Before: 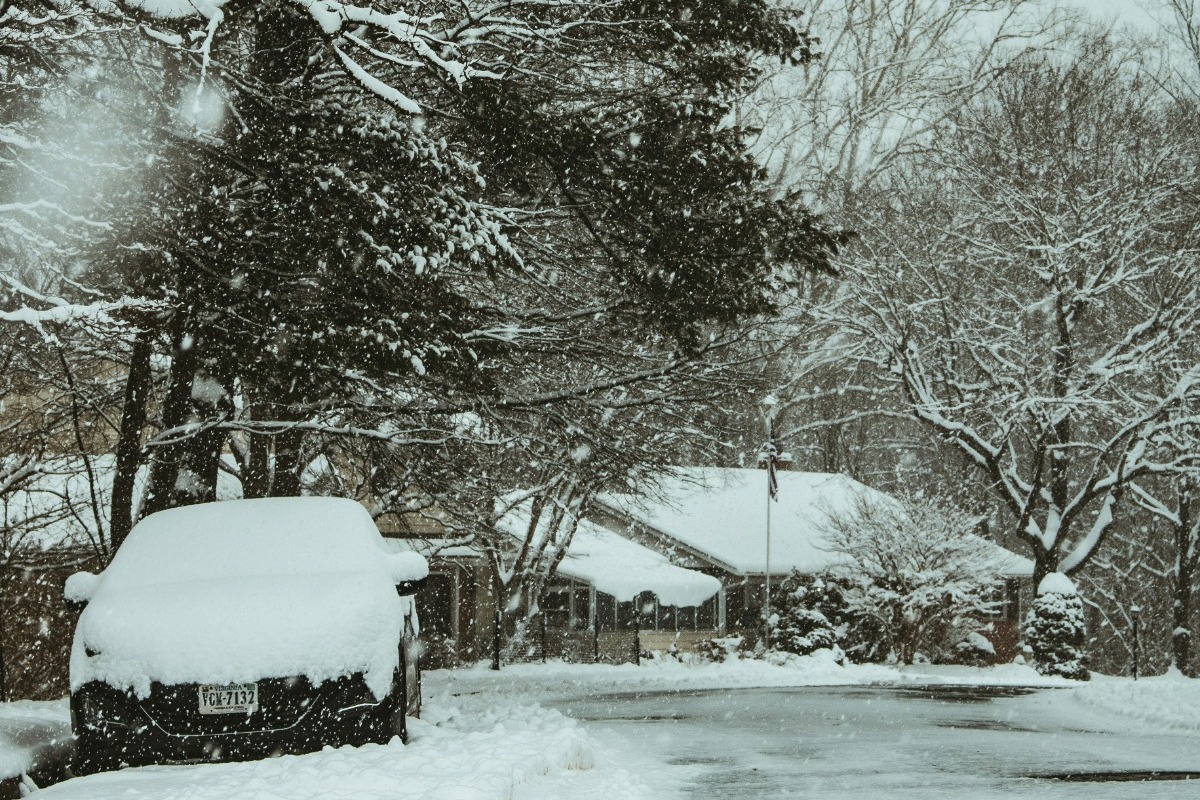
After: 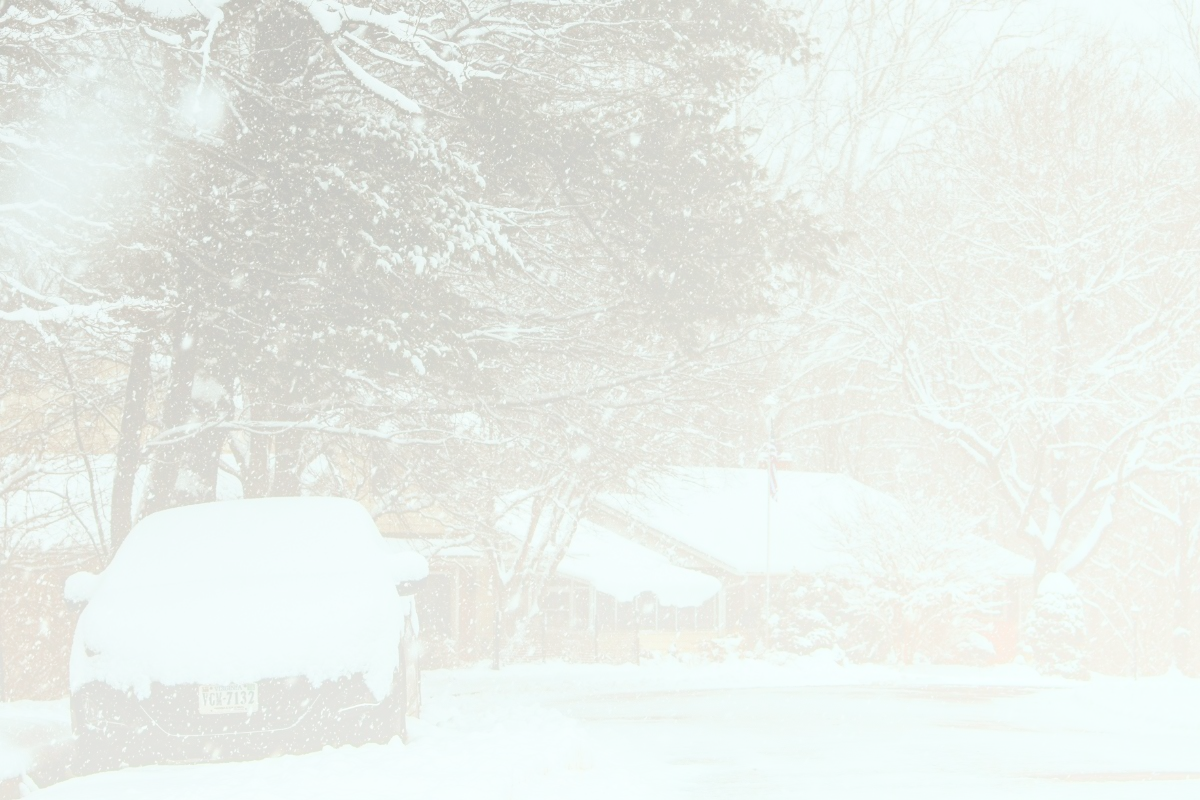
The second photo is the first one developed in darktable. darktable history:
bloom: size 85%, threshold 5%, strength 85%
color correction: saturation 0.5
